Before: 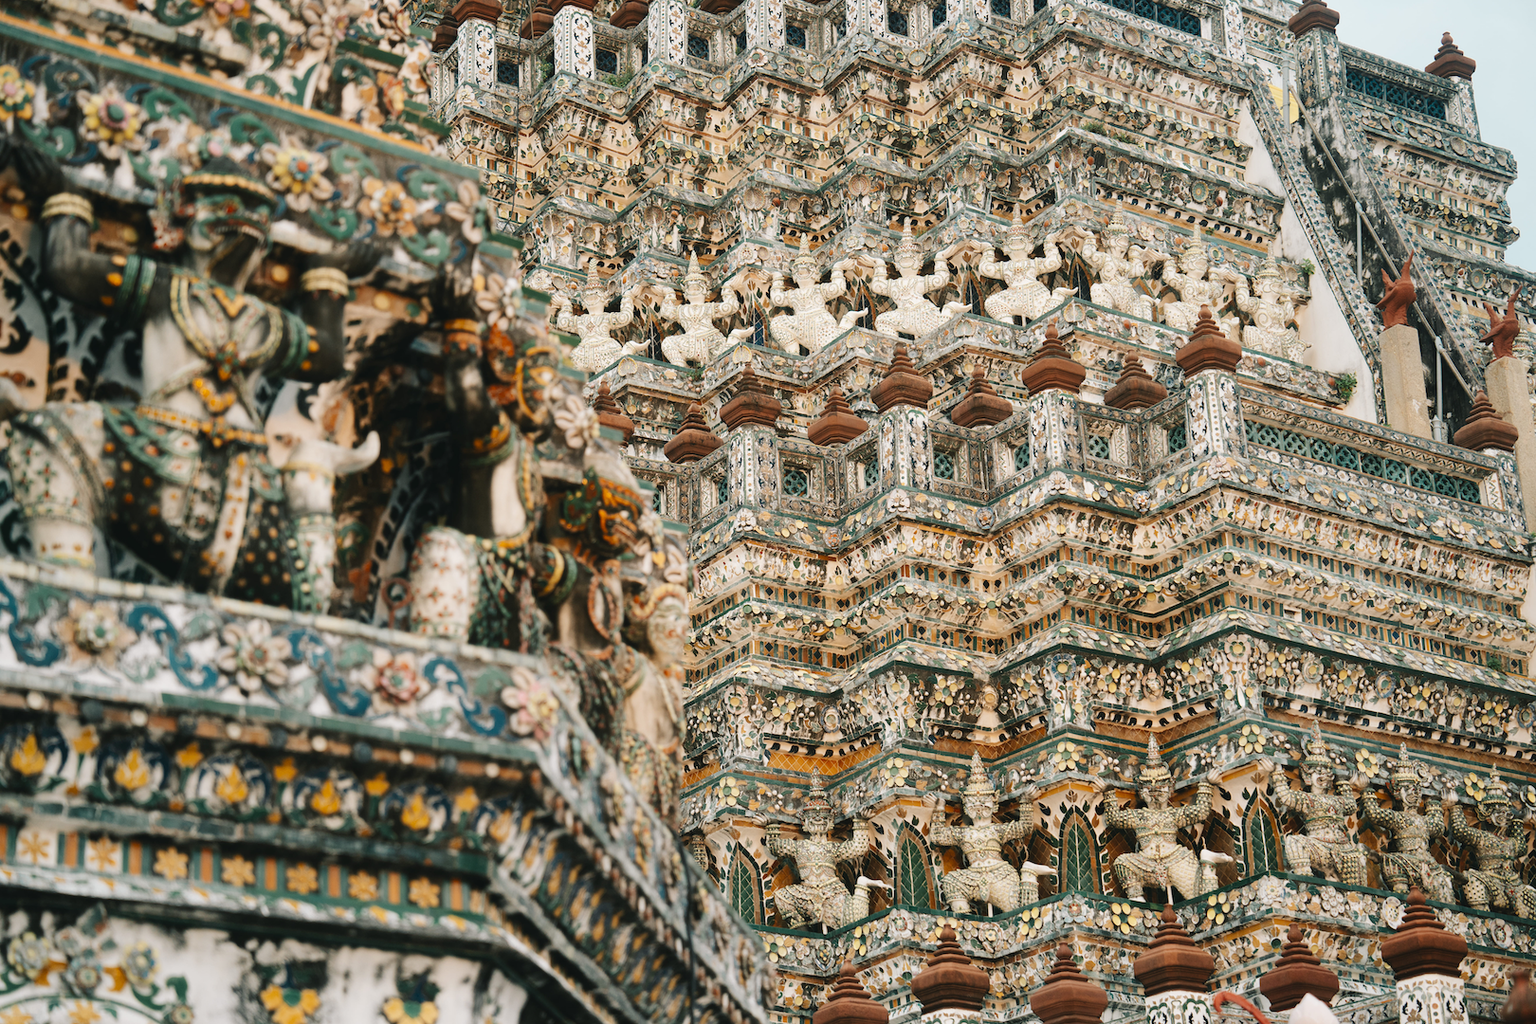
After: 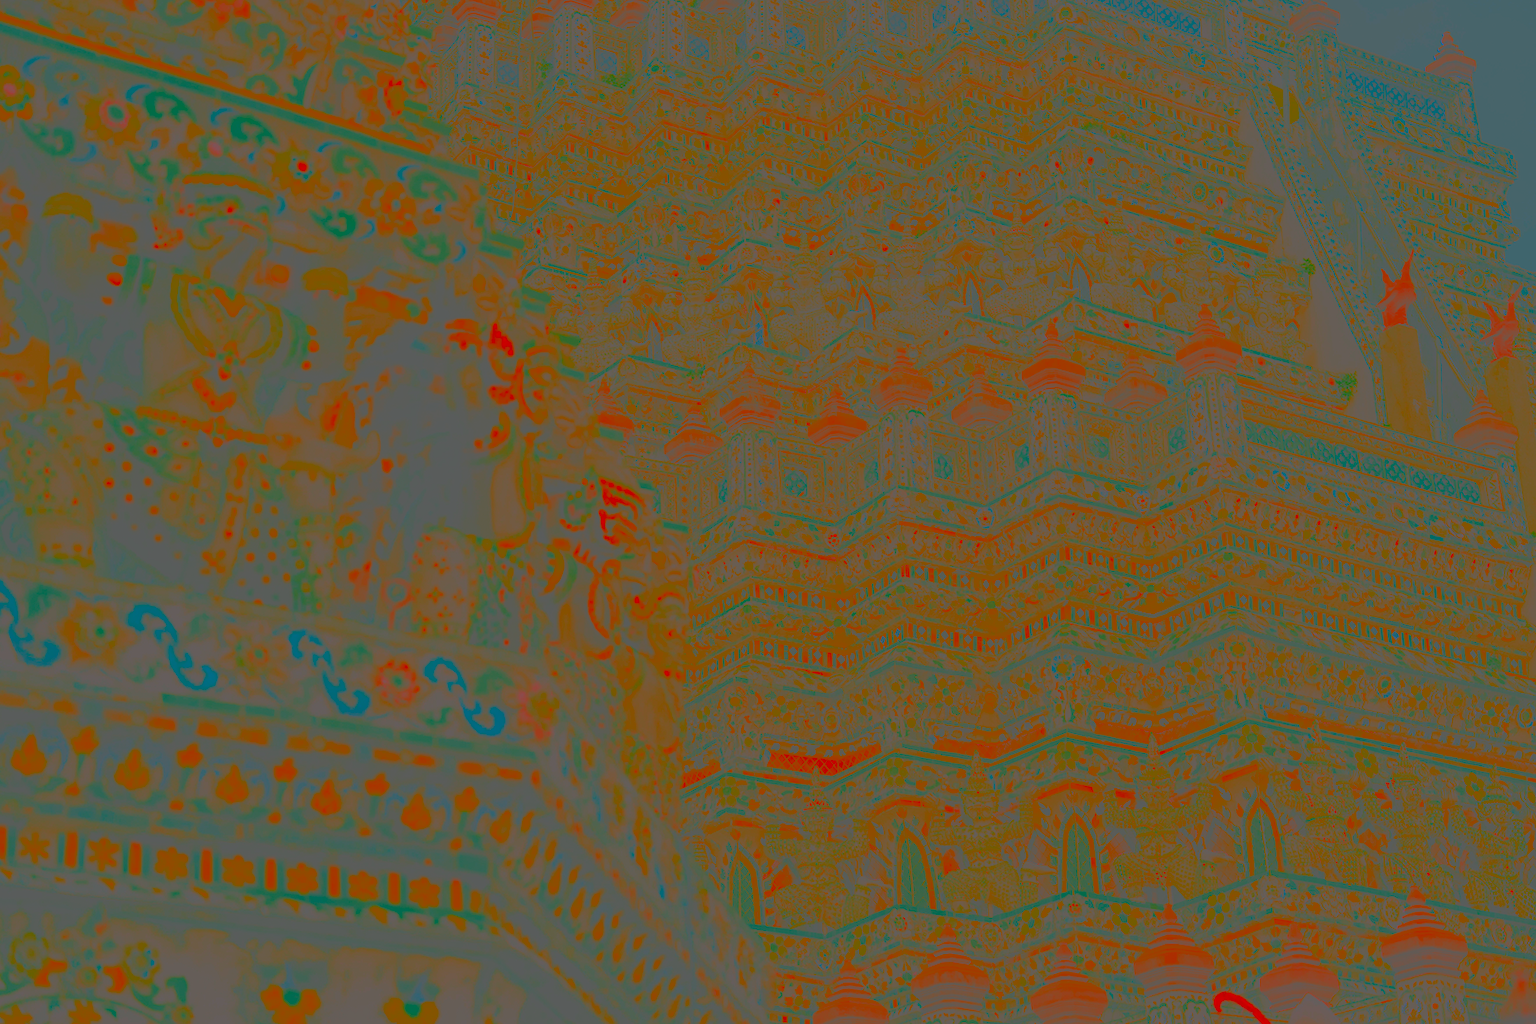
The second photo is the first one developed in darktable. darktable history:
tone equalizer: -8 EV -1.08 EV, -7 EV -1.01 EV, -6 EV -0.867 EV, -5 EV -0.578 EV, -3 EV 0.578 EV, -2 EV 0.867 EV, -1 EV 1.01 EV, +0 EV 1.08 EV, edges refinement/feathering 500, mask exposure compensation -1.57 EV, preserve details no
contrast brightness saturation: contrast -0.99, brightness -0.17, saturation 0.75
local contrast: on, module defaults
